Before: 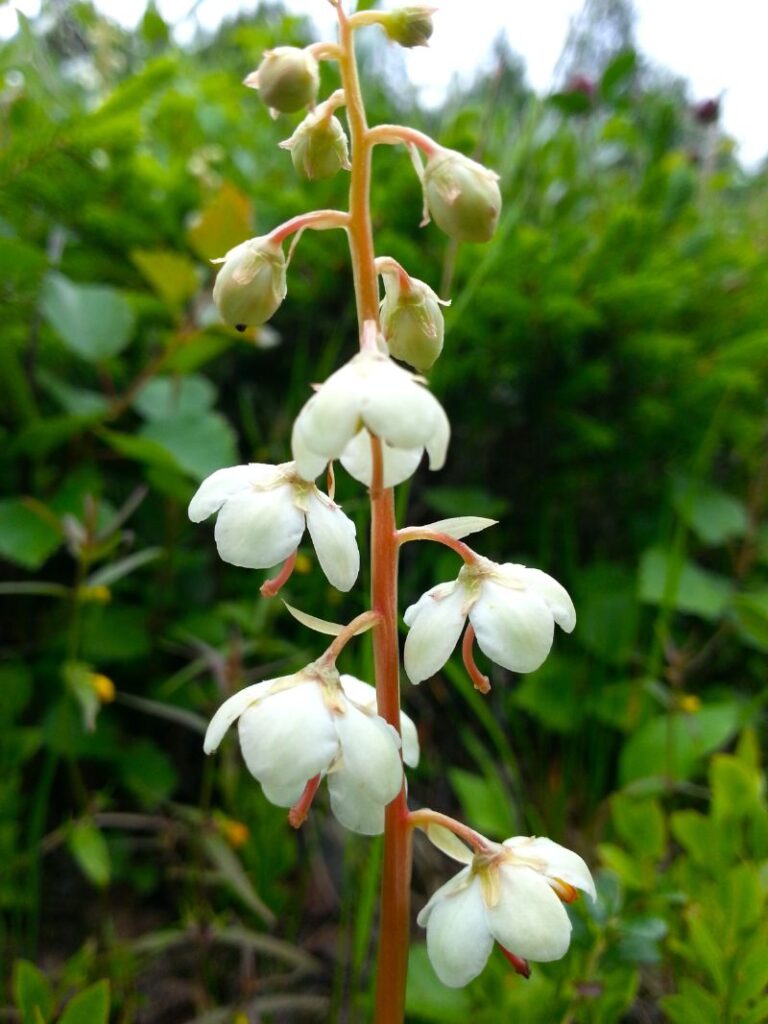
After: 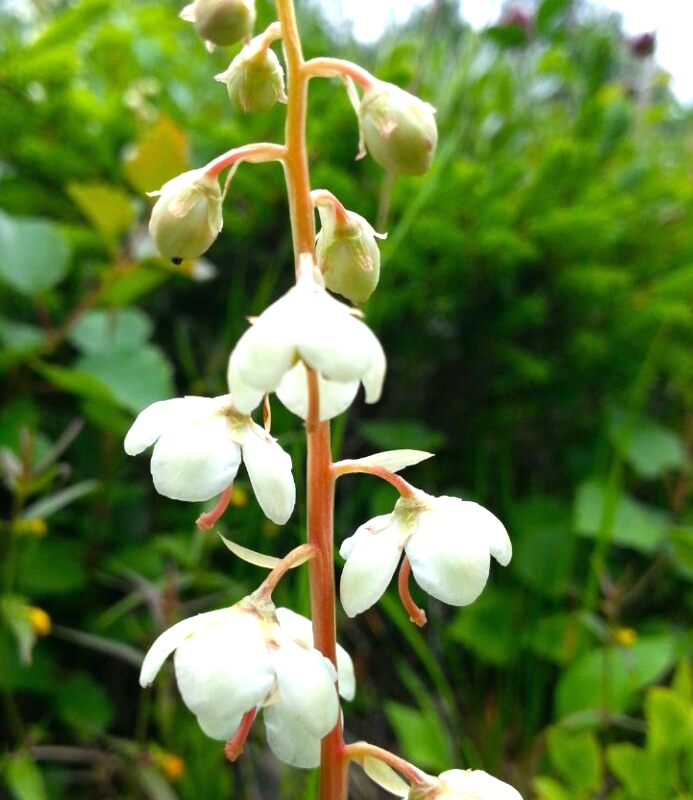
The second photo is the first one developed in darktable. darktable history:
exposure: black level correction 0, exposure 0.499 EV, compensate exposure bias true, compensate highlight preservation false
crop: left 8.425%, top 6.607%, bottom 15.227%
